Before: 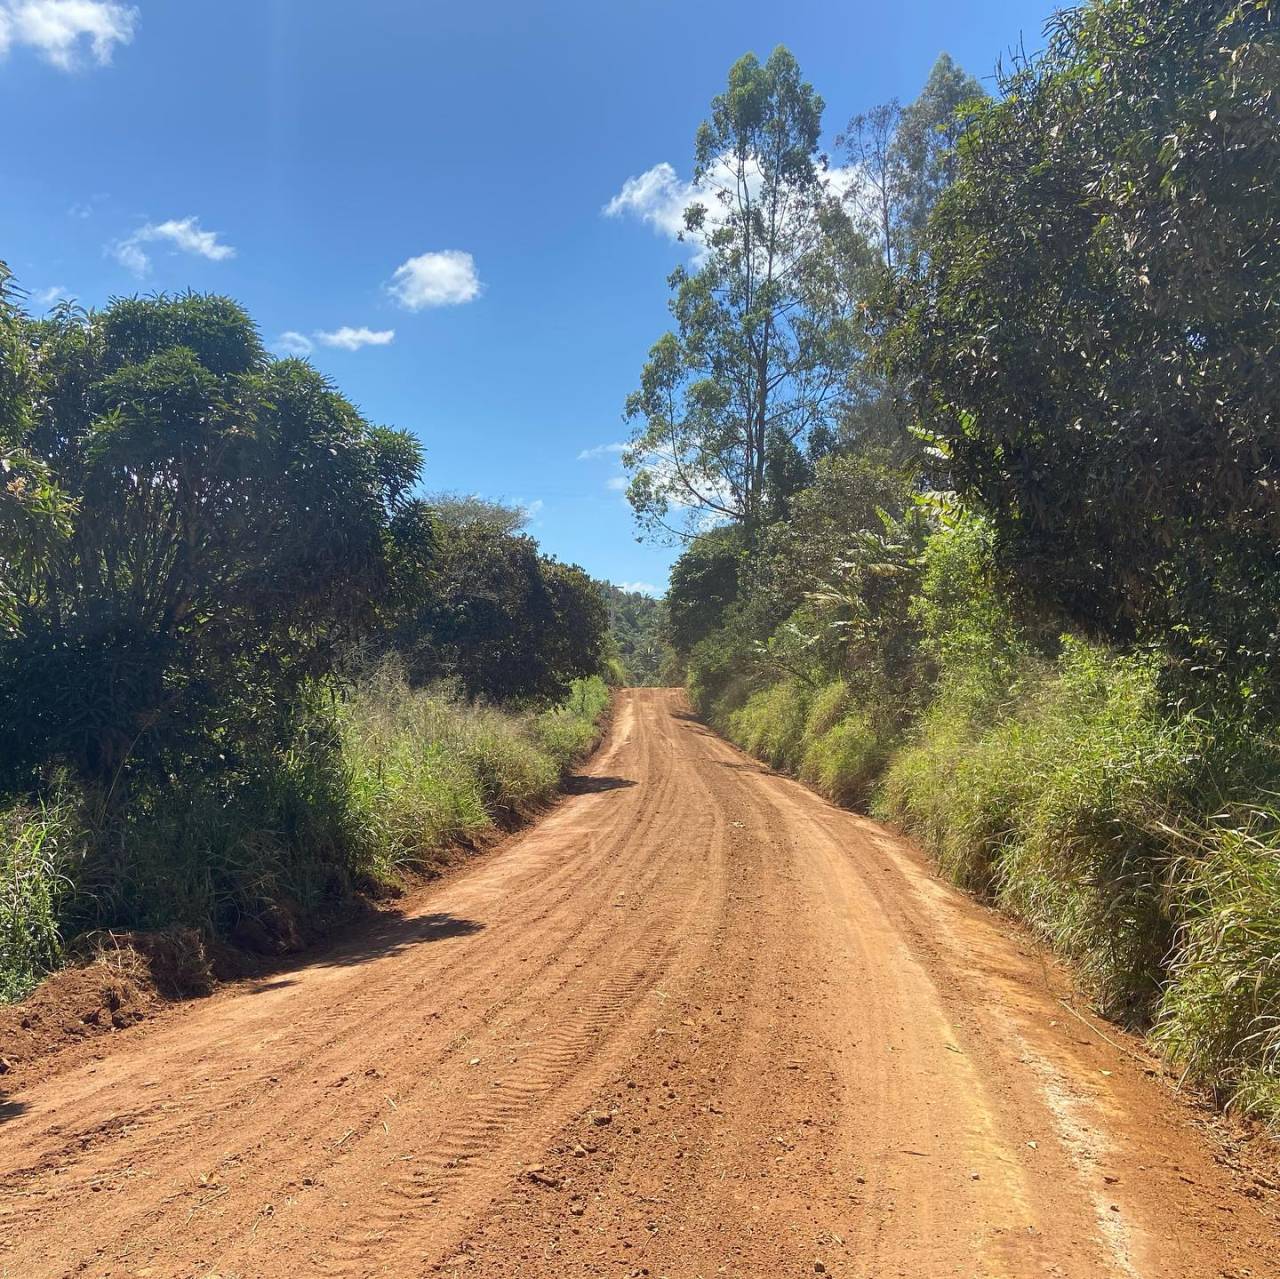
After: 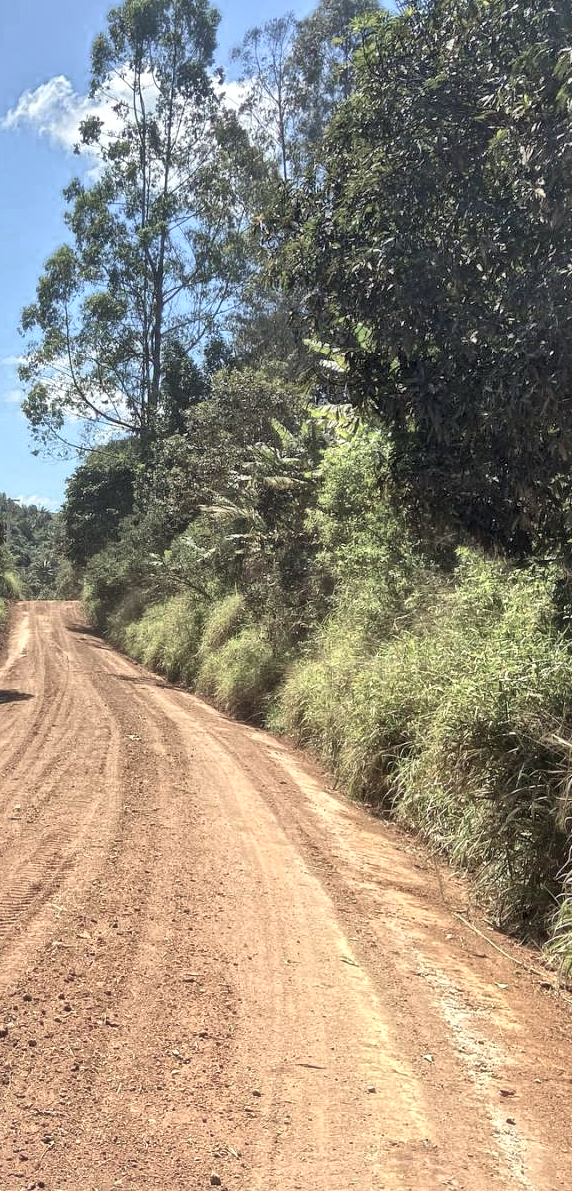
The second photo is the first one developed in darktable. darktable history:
local contrast: mode bilateral grid, contrast 20, coarseness 18, detail 163%, midtone range 0.2
color balance rgb: perceptual saturation grading › global saturation -27.19%, saturation formula JzAzBz (2021)
crop: left 47.232%, top 6.878%, right 8.021%
